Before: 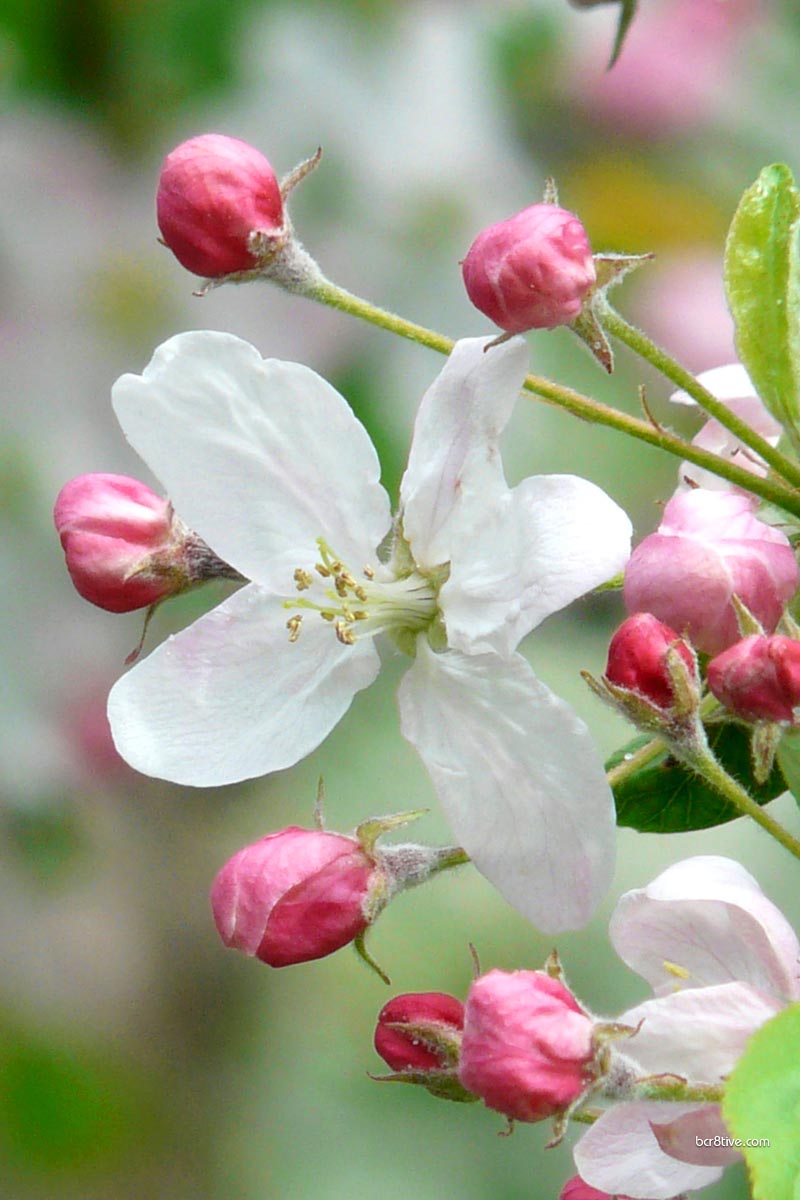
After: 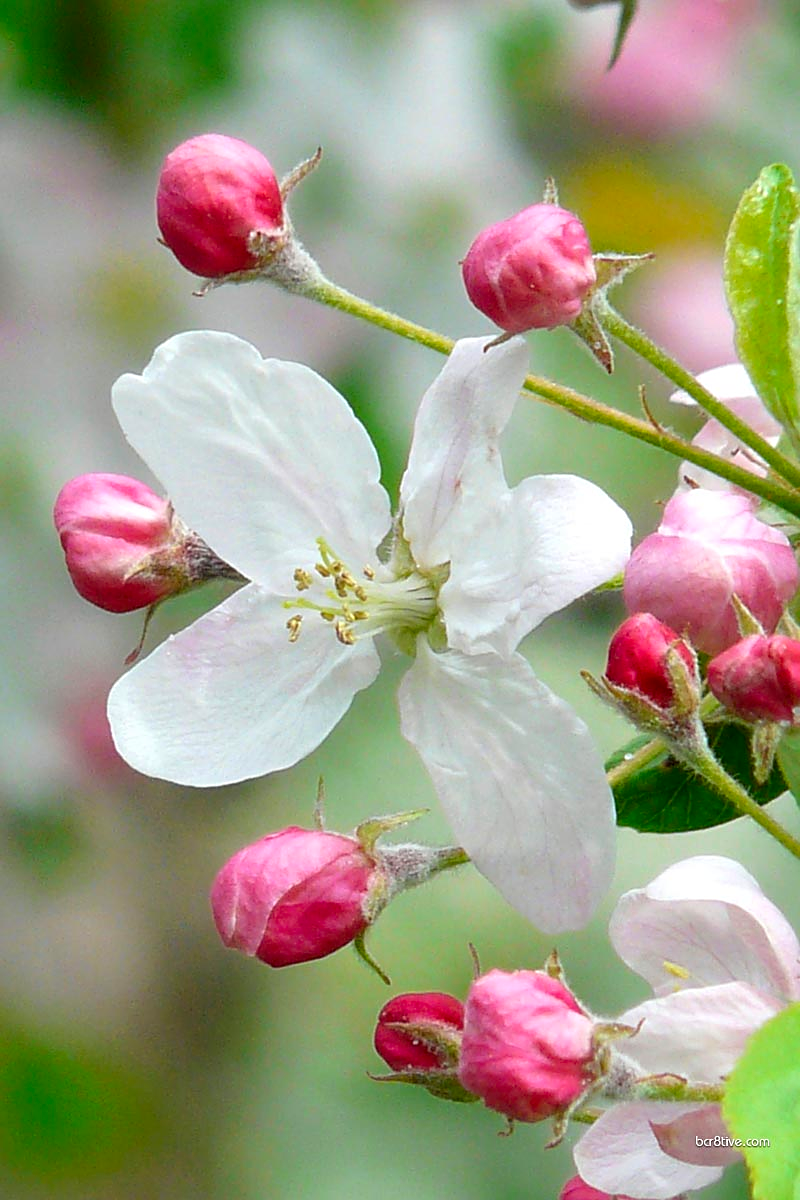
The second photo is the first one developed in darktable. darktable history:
contrast brightness saturation: saturation 0.185
sharpen: on, module defaults
